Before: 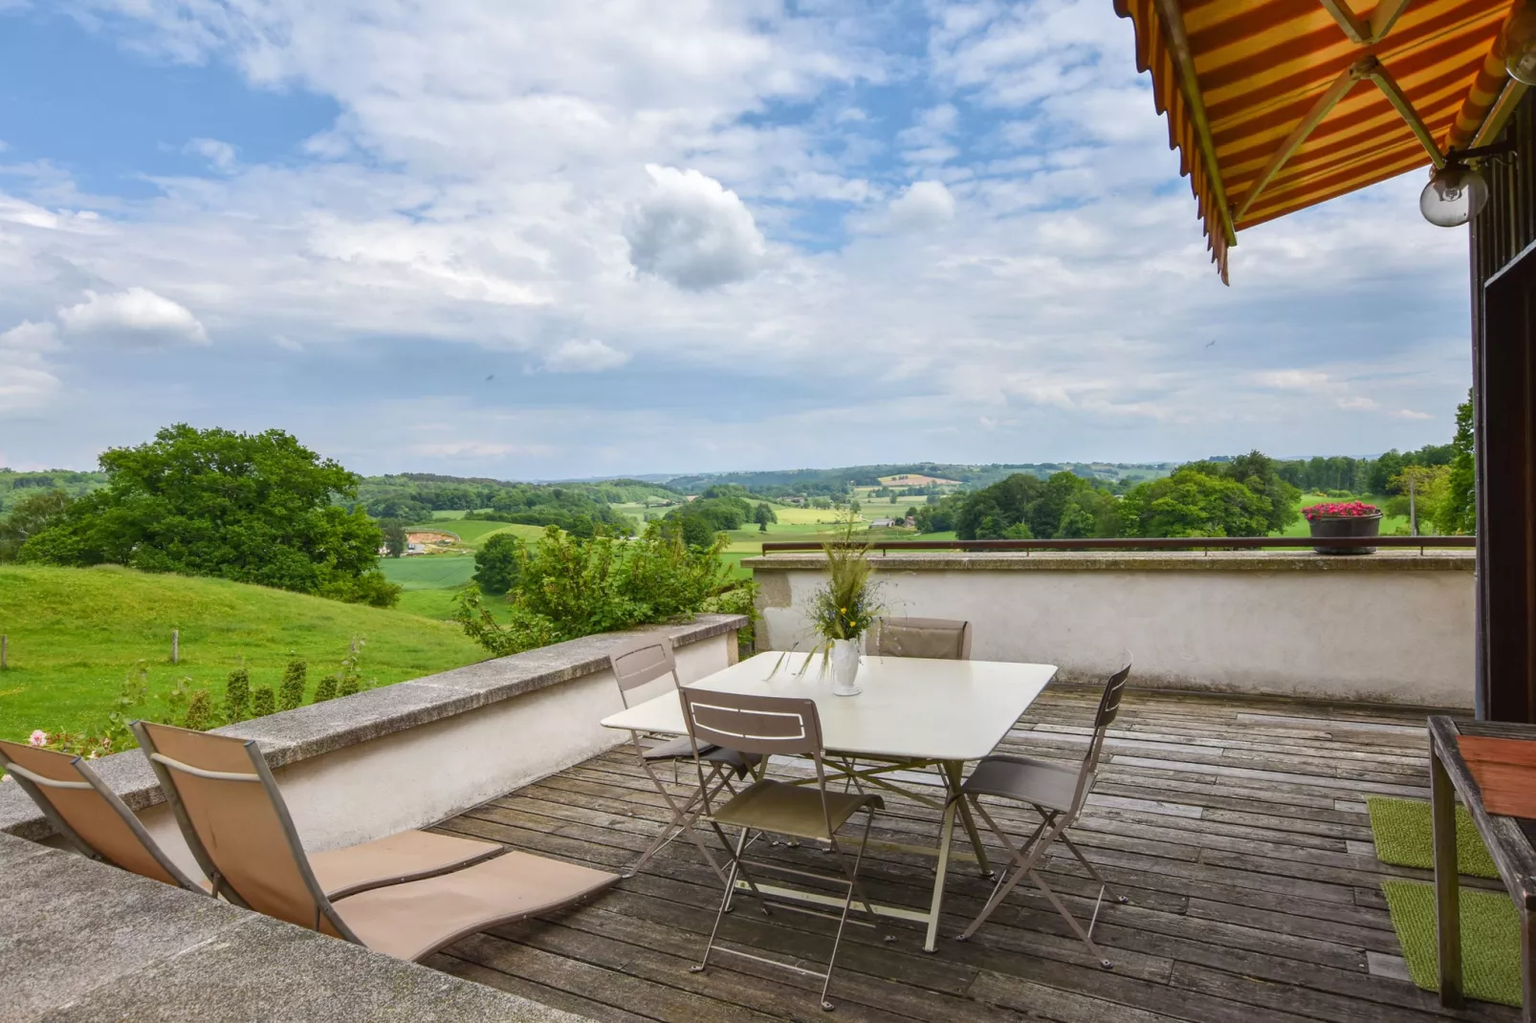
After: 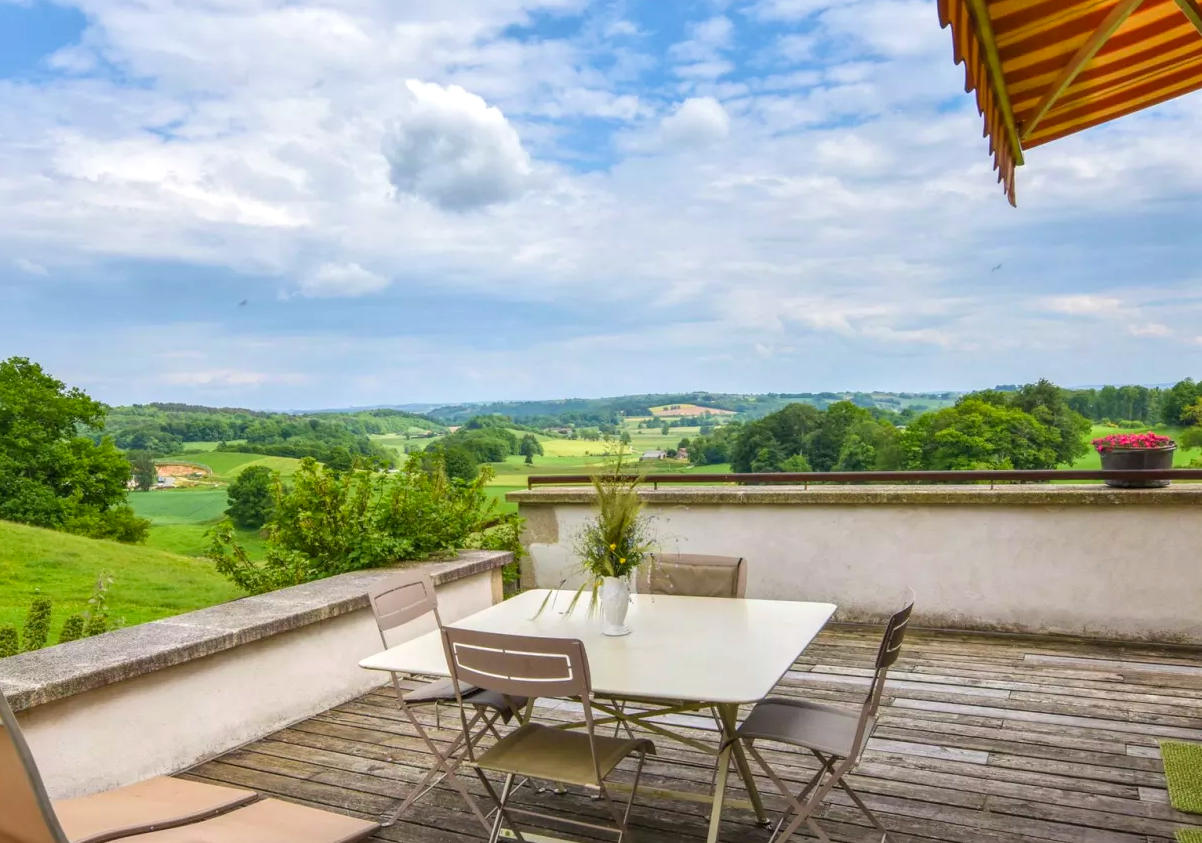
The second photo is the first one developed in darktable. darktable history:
velvia: strength 17%
crop: left 16.768%, top 8.653%, right 8.362%, bottom 12.485%
local contrast: on, module defaults
contrast brightness saturation: brightness 0.09, saturation 0.19
tone equalizer: on, module defaults
